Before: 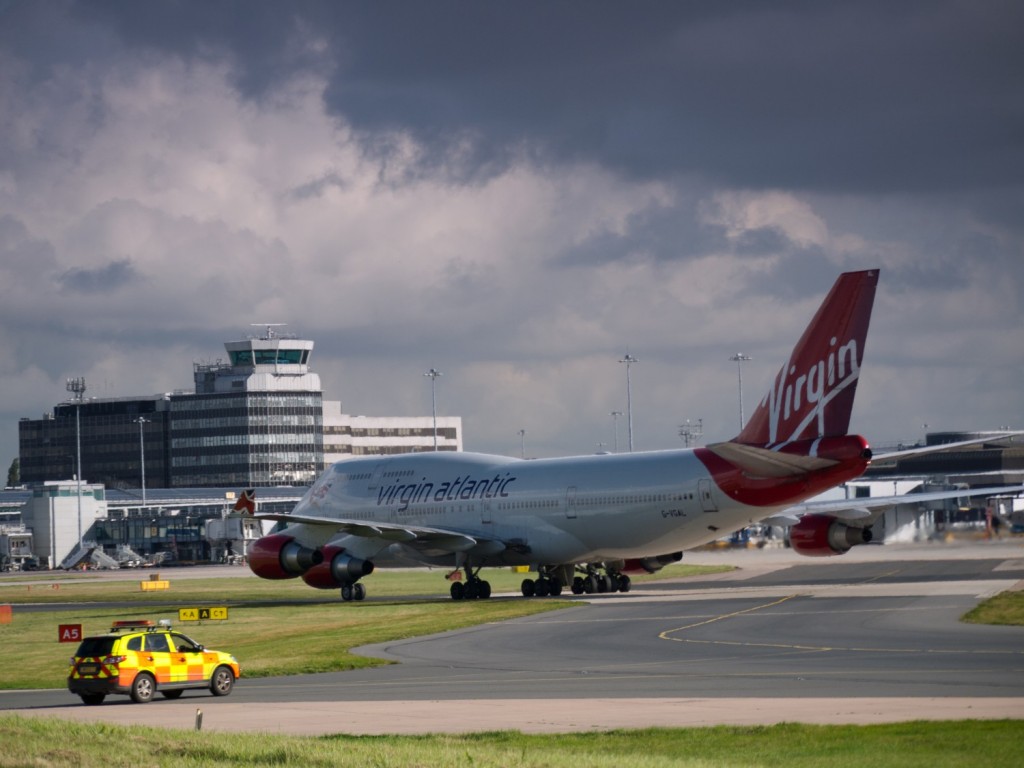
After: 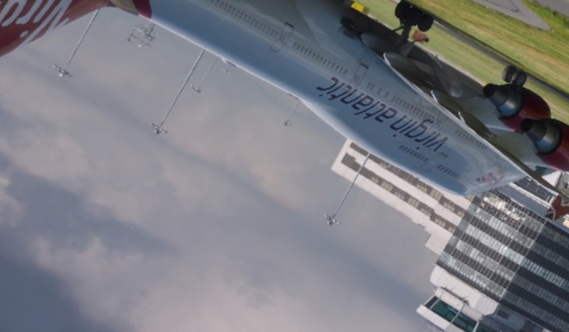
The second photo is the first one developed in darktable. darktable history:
crop and rotate: angle 148.2°, left 9.13%, top 15.665%, right 4.519%, bottom 17.112%
haze removal: strength -0.108, compatibility mode true, adaptive false
